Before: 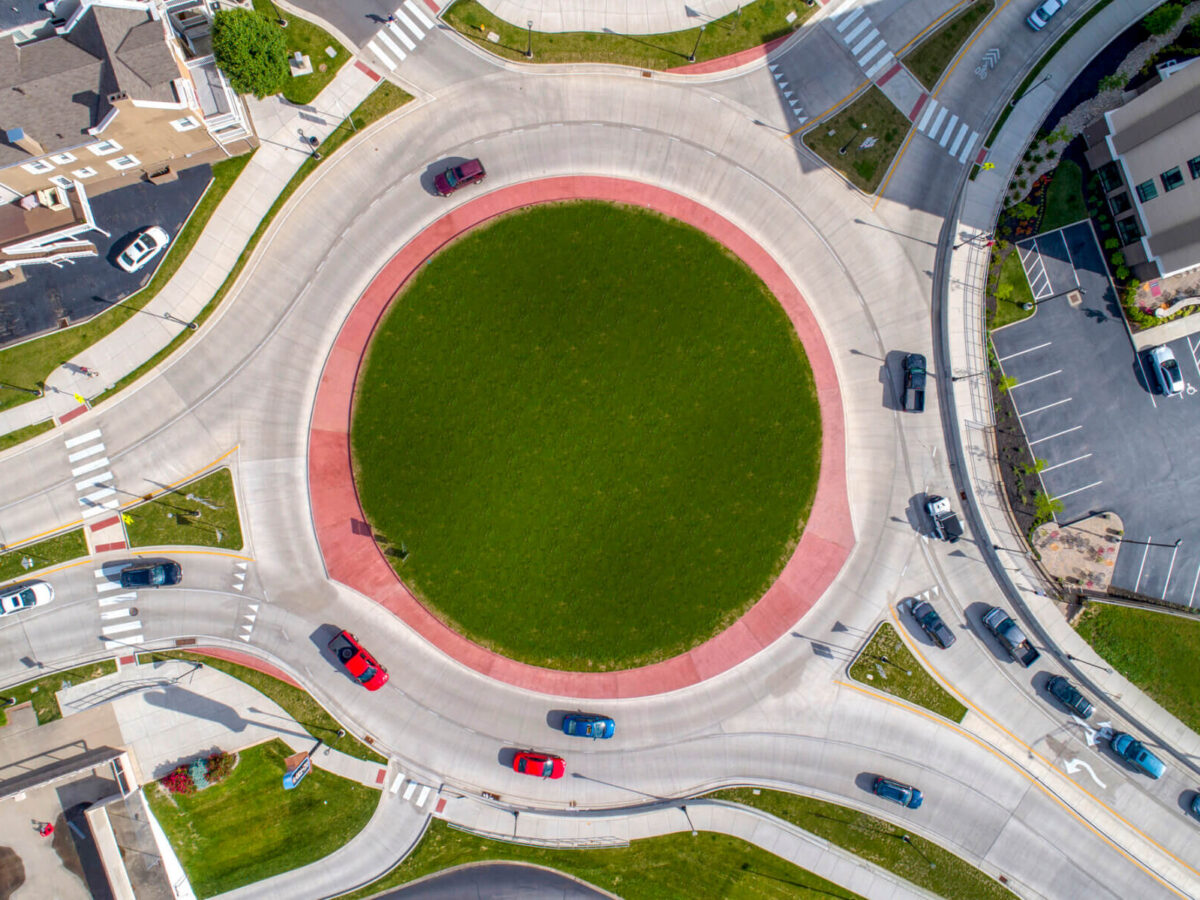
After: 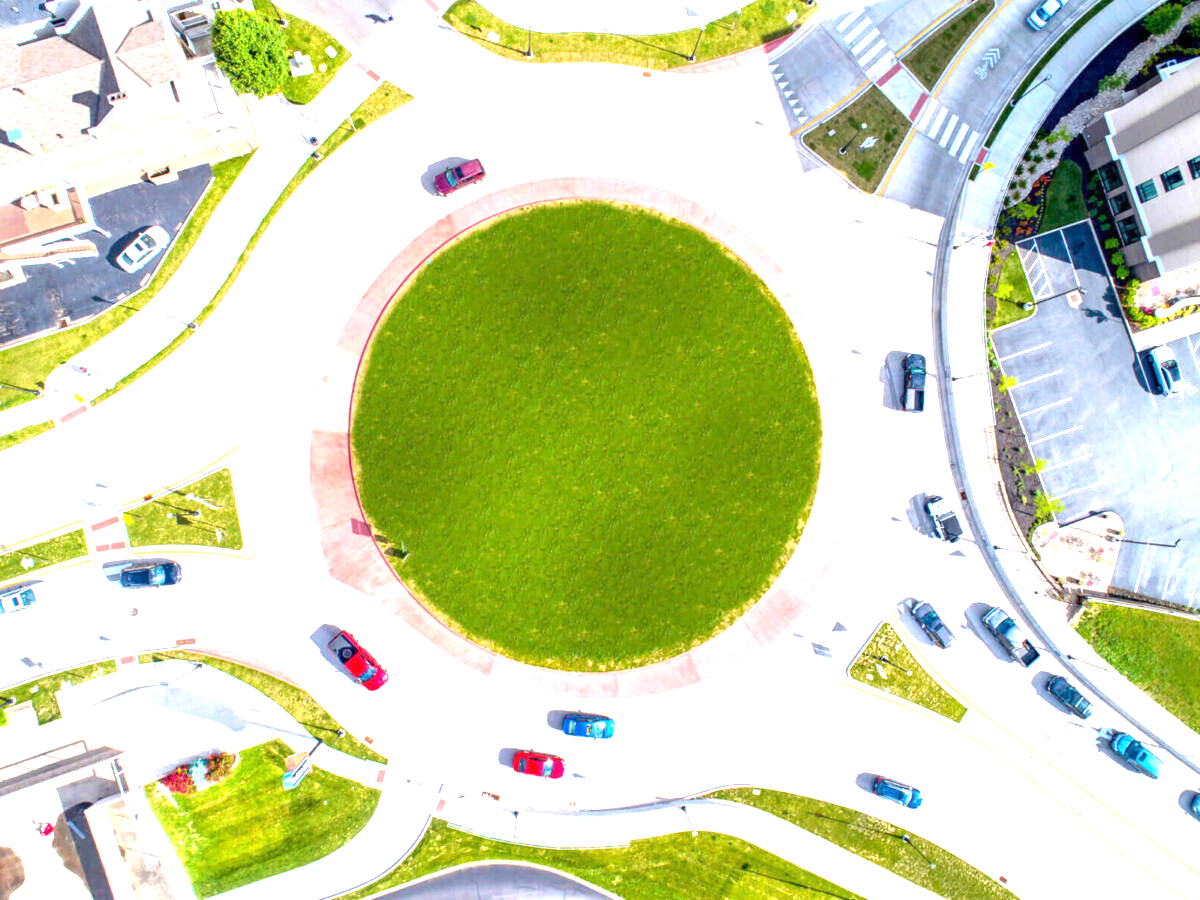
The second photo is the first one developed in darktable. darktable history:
white balance: emerald 1
exposure: exposure 2 EV, compensate exposure bias true, compensate highlight preservation false
